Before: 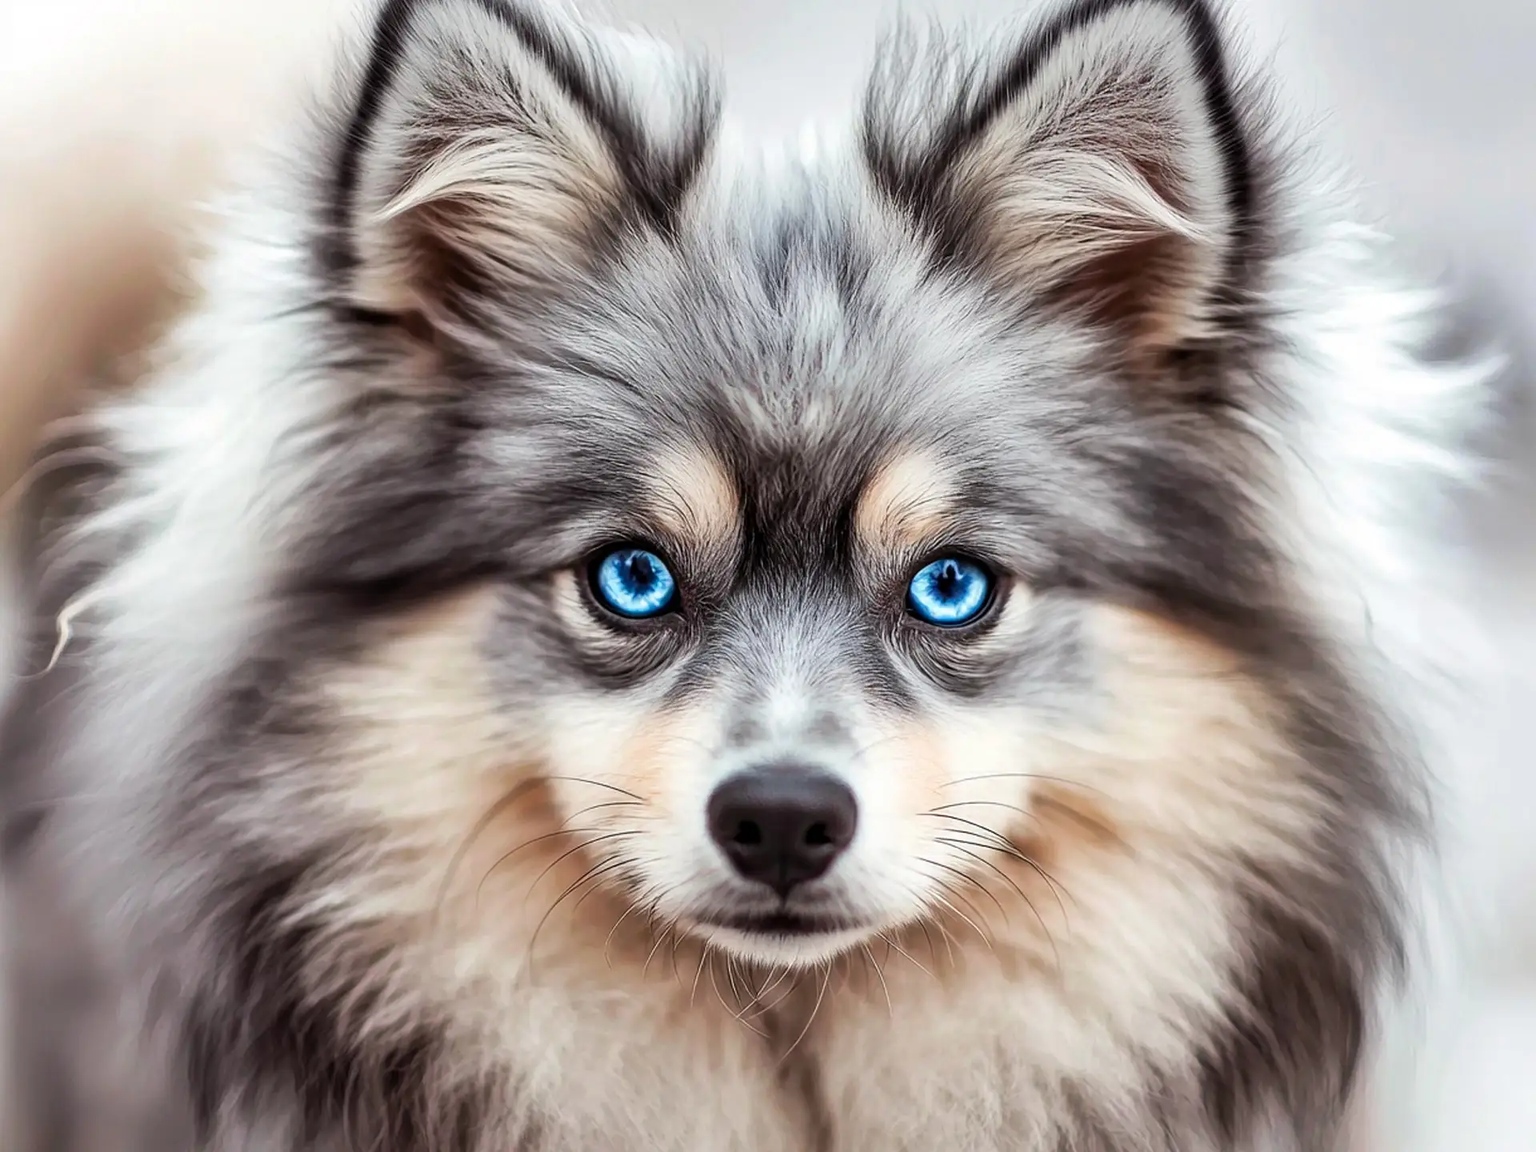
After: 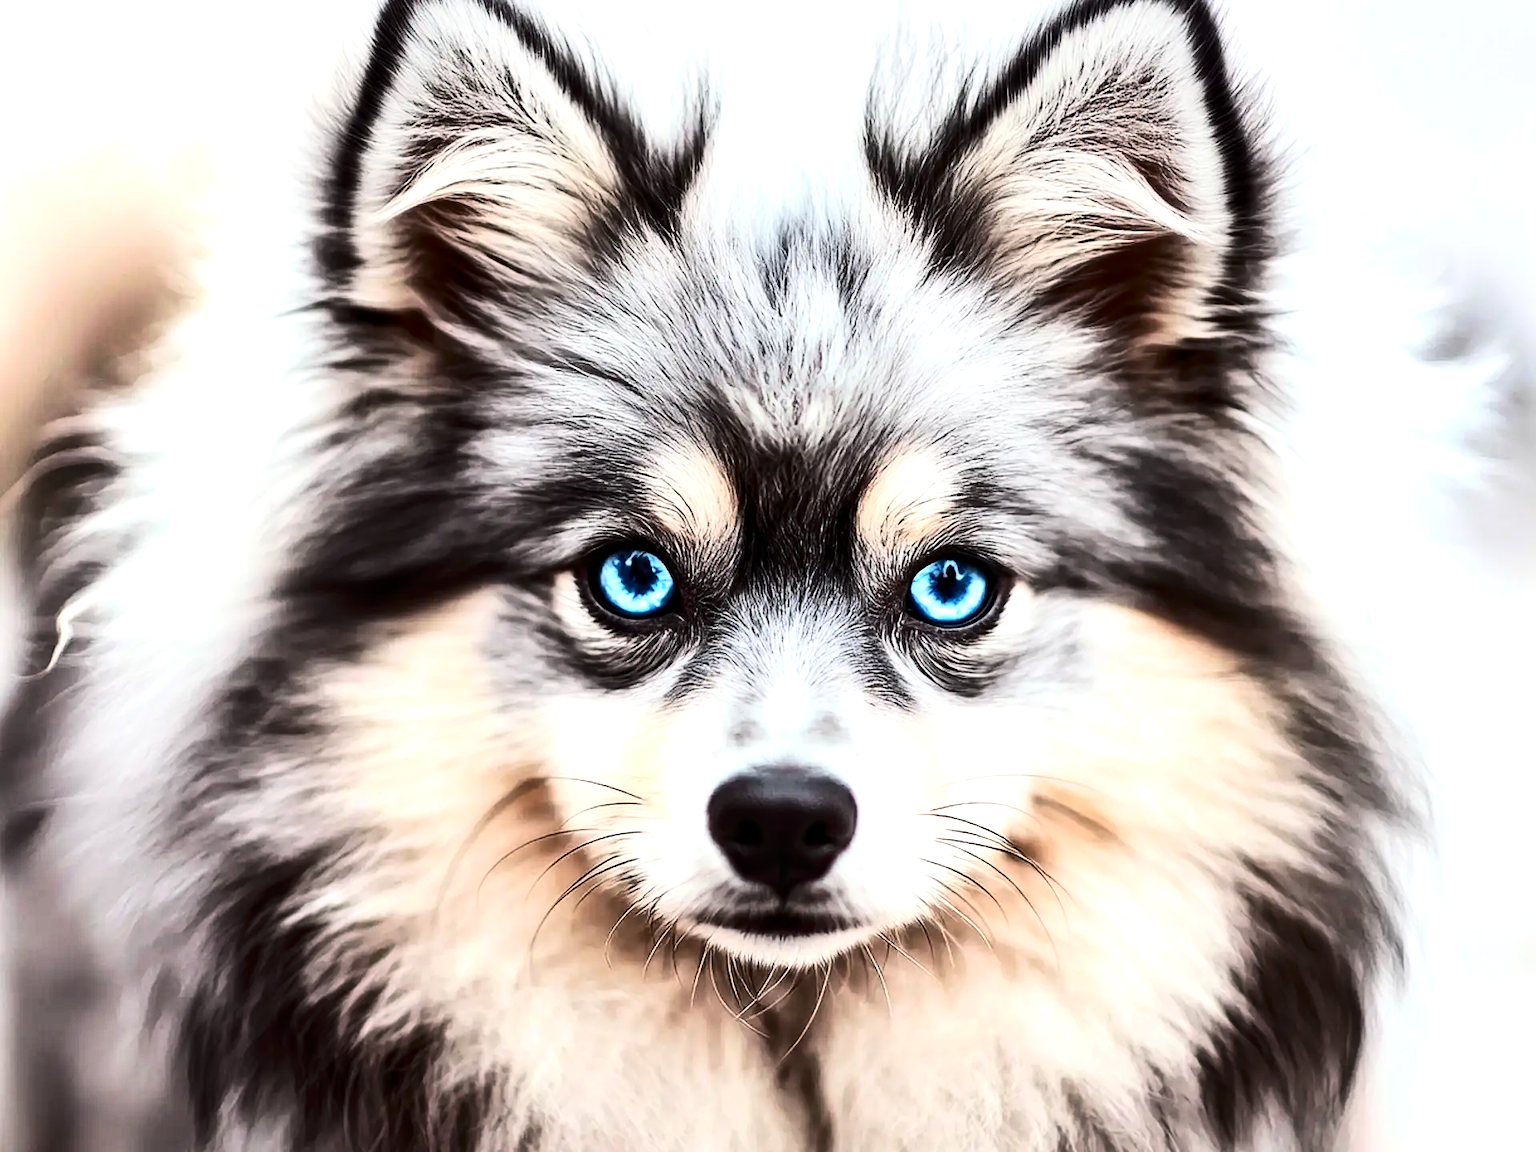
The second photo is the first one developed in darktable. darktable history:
contrast brightness saturation: contrast 0.289
tone equalizer: -8 EV -0.735 EV, -7 EV -0.713 EV, -6 EV -0.624 EV, -5 EV -0.376 EV, -3 EV 0.381 EV, -2 EV 0.6 EV, -1 EV 0.698 EV, +0 EV 0.751 EV, edges refinement/feathering 500, mask exposure compensation -1.57 EV, preserve details no
